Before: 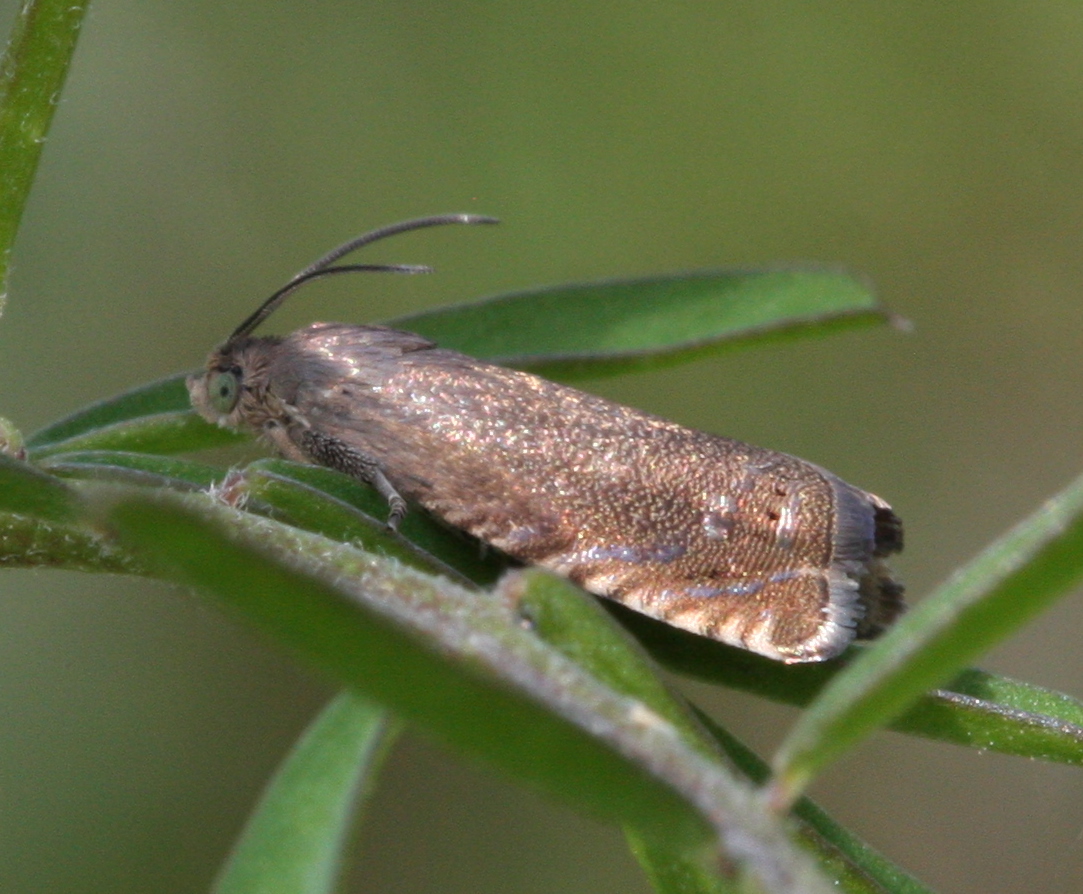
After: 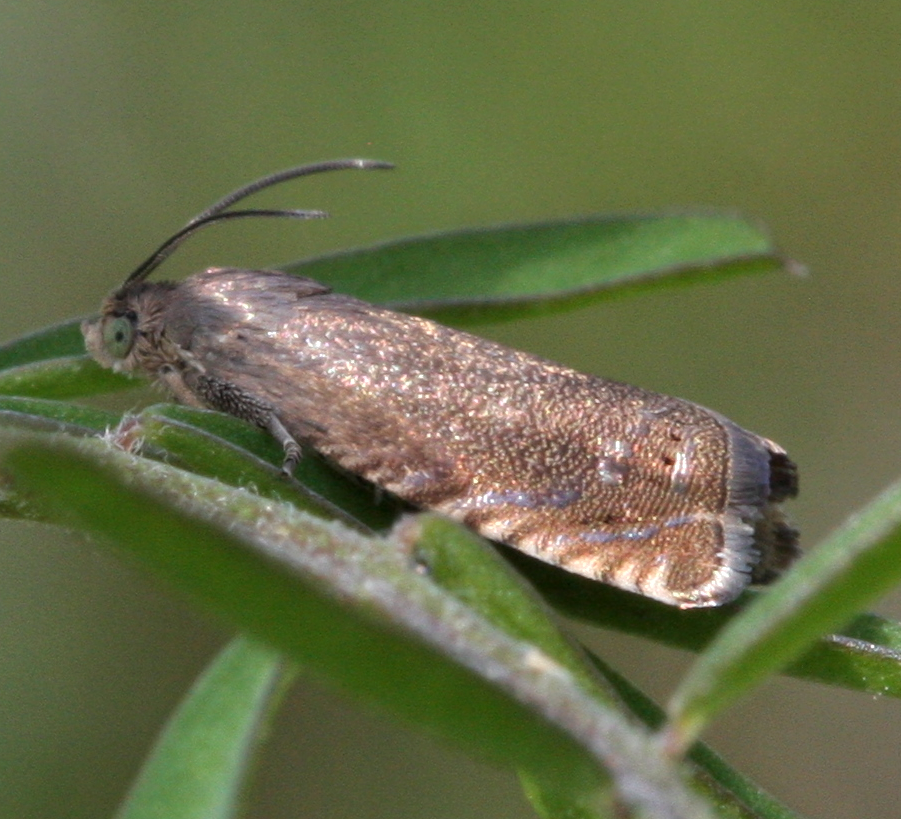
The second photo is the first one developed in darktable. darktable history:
crop: left 9.759%, top 6.225%, right 6.996%, bottom 2.158%
shadows and highlights: white point adjustment 0.055, soften with gaussian
local contrast: highlights 100%, shadows 102%, detail 119%, midtone range 0.2
